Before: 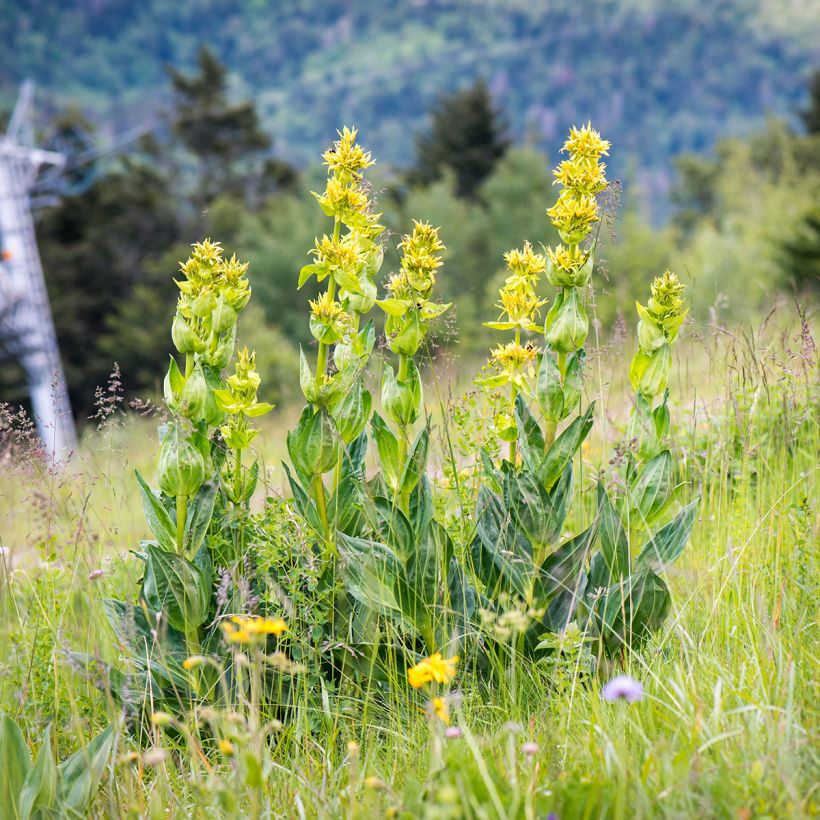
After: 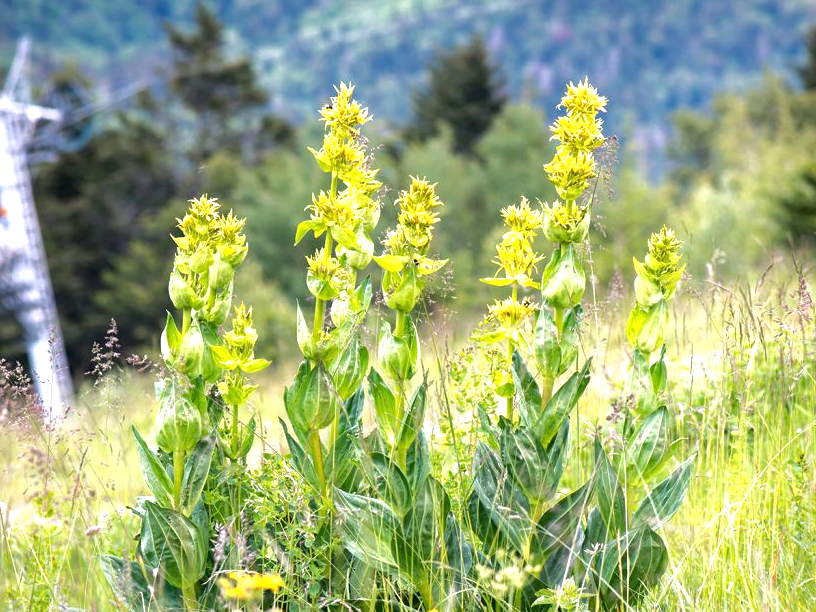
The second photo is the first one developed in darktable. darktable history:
exposure: exposure 0.77 EV, compensate highlight preservation false
tone curve: curves: ch0 [(0, 0) (0.568, 0.517) (0.8, 0.717) (1, 1)]
crop: left 0.387%, top 5.469%, bottom 19.809%
